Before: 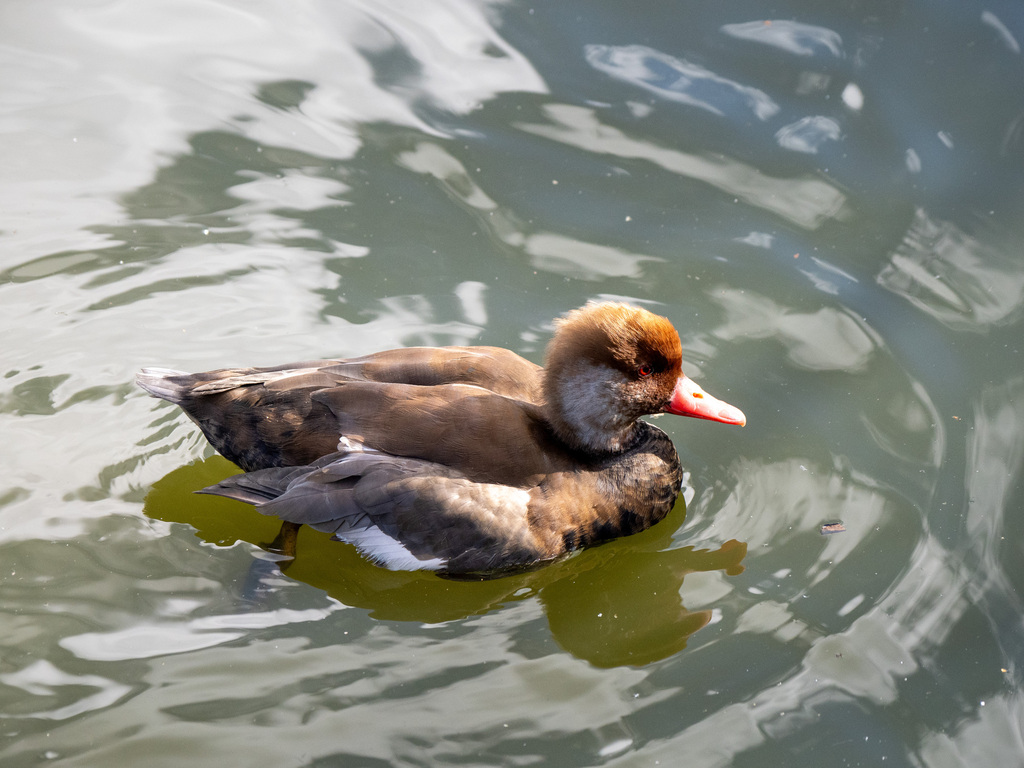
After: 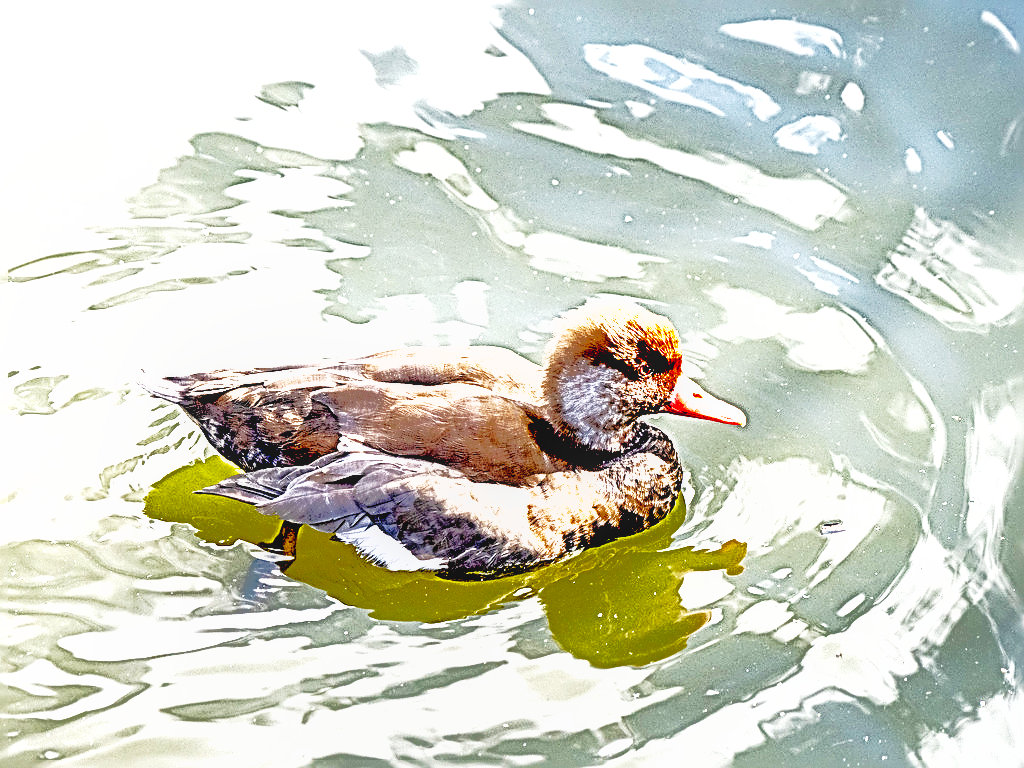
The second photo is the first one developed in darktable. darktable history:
shadows and highlights: shadows 40.01, highlights -60.05
local contrast: detail 109%
sharpen: radius 3.199, amount 1.726
levels: mode automatic, levels [0.016, 0.492, 0.969]
base curve: curves: ch0 [(0, 0) (0.028, 0.03) (0.121, 0.232) (0.46, 0.748) (0.859, 0.968) (1, 1)], preserve colors none
exposure: black level correction 0.015, exposure 1.788 EV, compensate highlight preservation false
